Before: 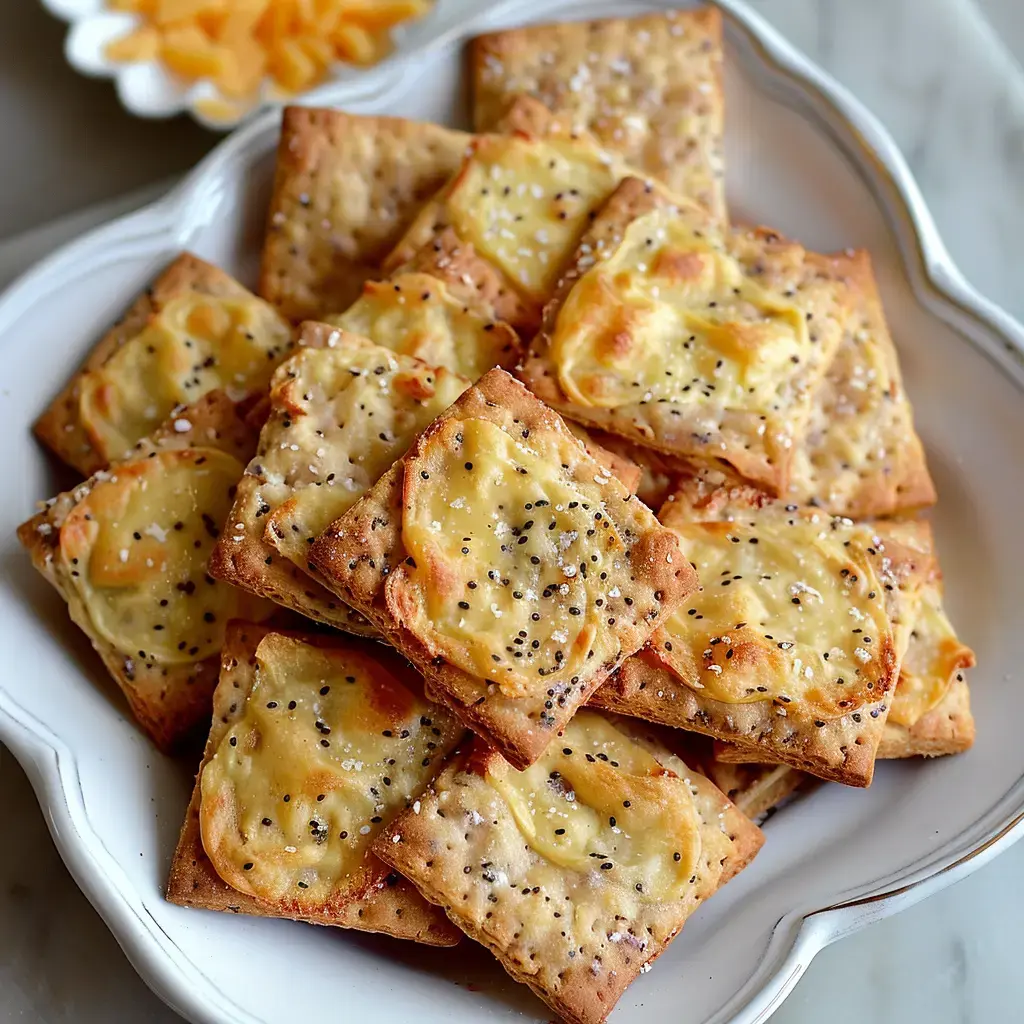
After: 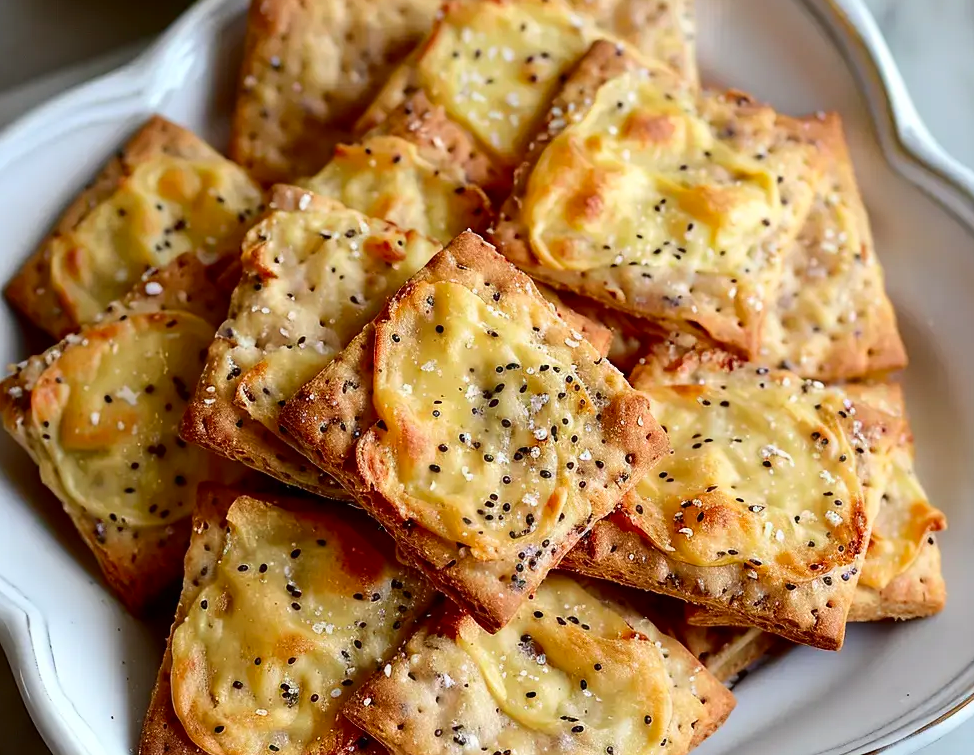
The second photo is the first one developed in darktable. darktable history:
crop and rotate: left 2.908%, top 13.45%, right 1.958%, bottom 12.77%
contrast brightness saturation: contrast 0.149, brightness -0.009, saturation 0.103
